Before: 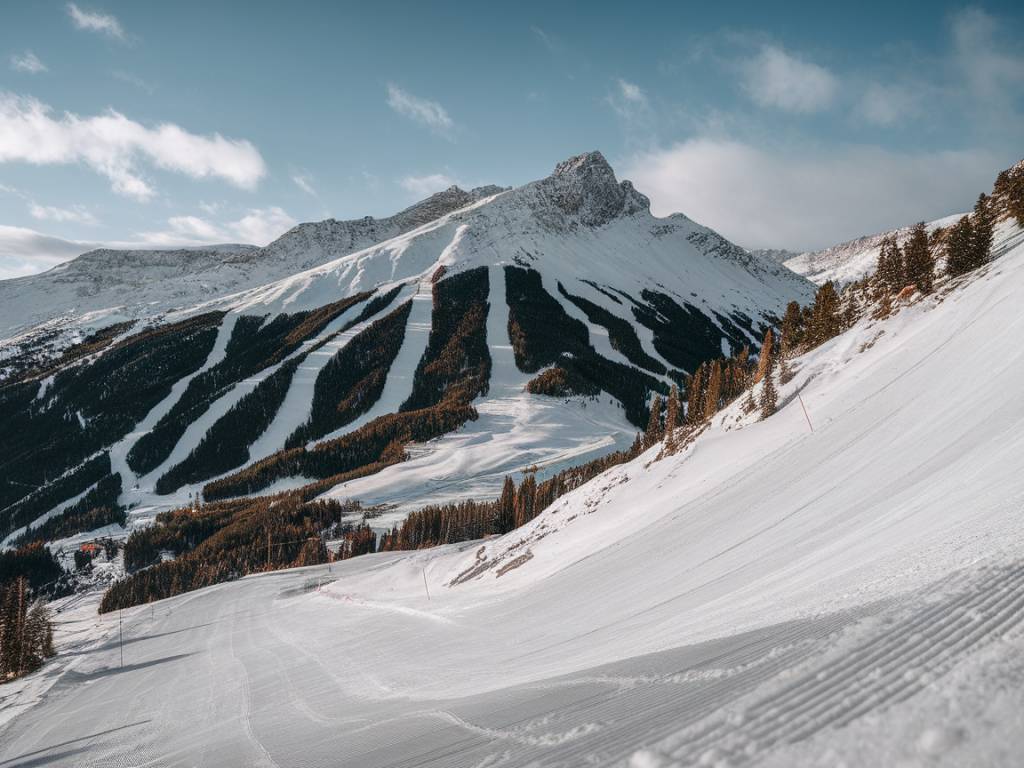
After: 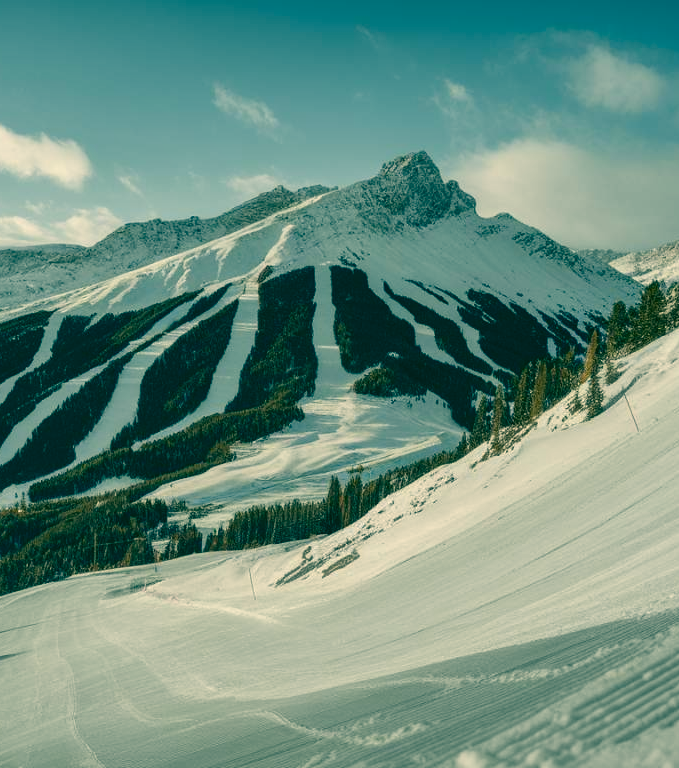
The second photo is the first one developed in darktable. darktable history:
crop: left 17.077%, right 16.6%
color calibration: illuminant as shot in camera, x 0.366, y 0.378, temperature 4425.59 K
shadows and highlights: shadows 43.51, white point adjustment -1.65, soften with gaussian
color correction: highlights a* 1.98, highlights b* 34.09, shadows a* -36.32, shadows b* -5.46
